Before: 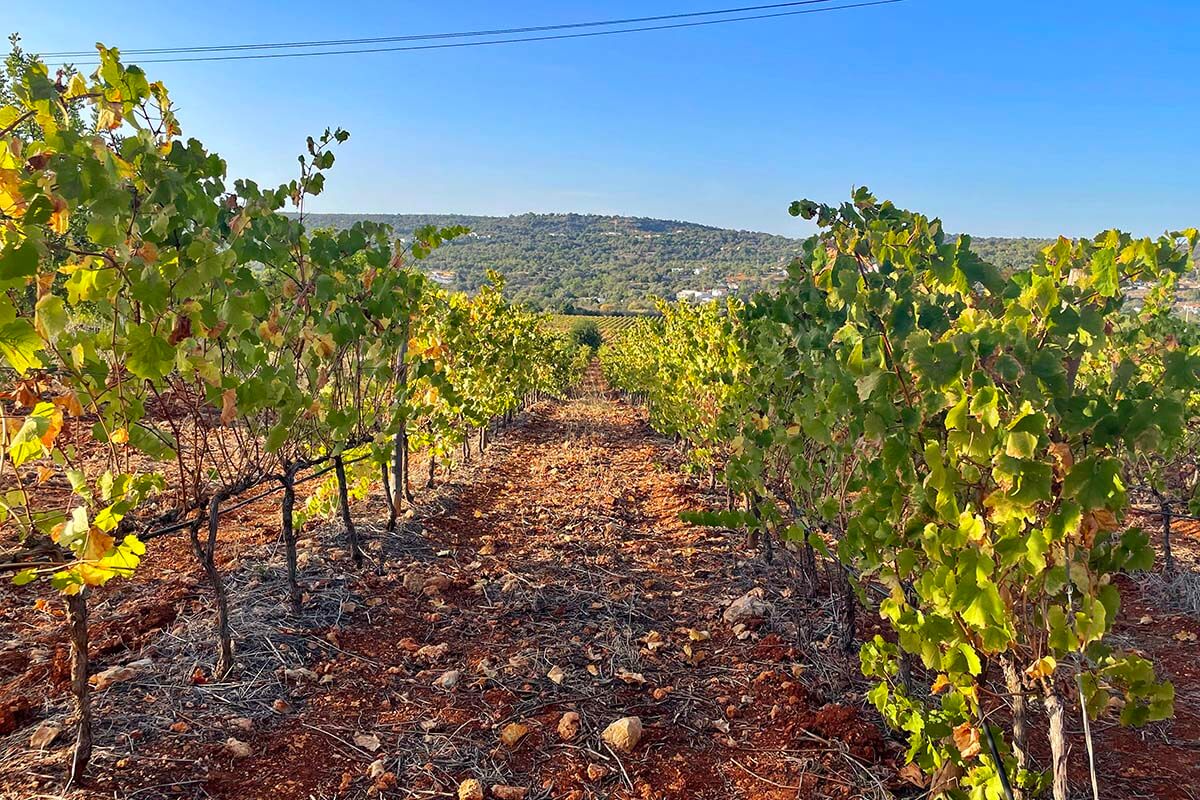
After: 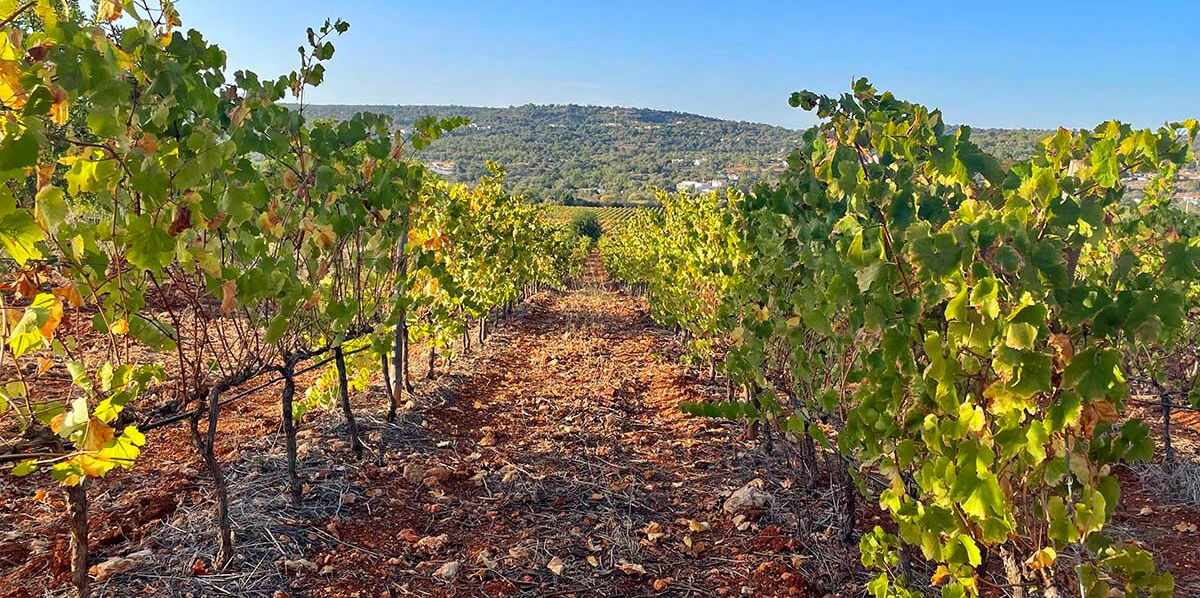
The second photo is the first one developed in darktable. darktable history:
crop: top 13.68%, bottom 11.462%
